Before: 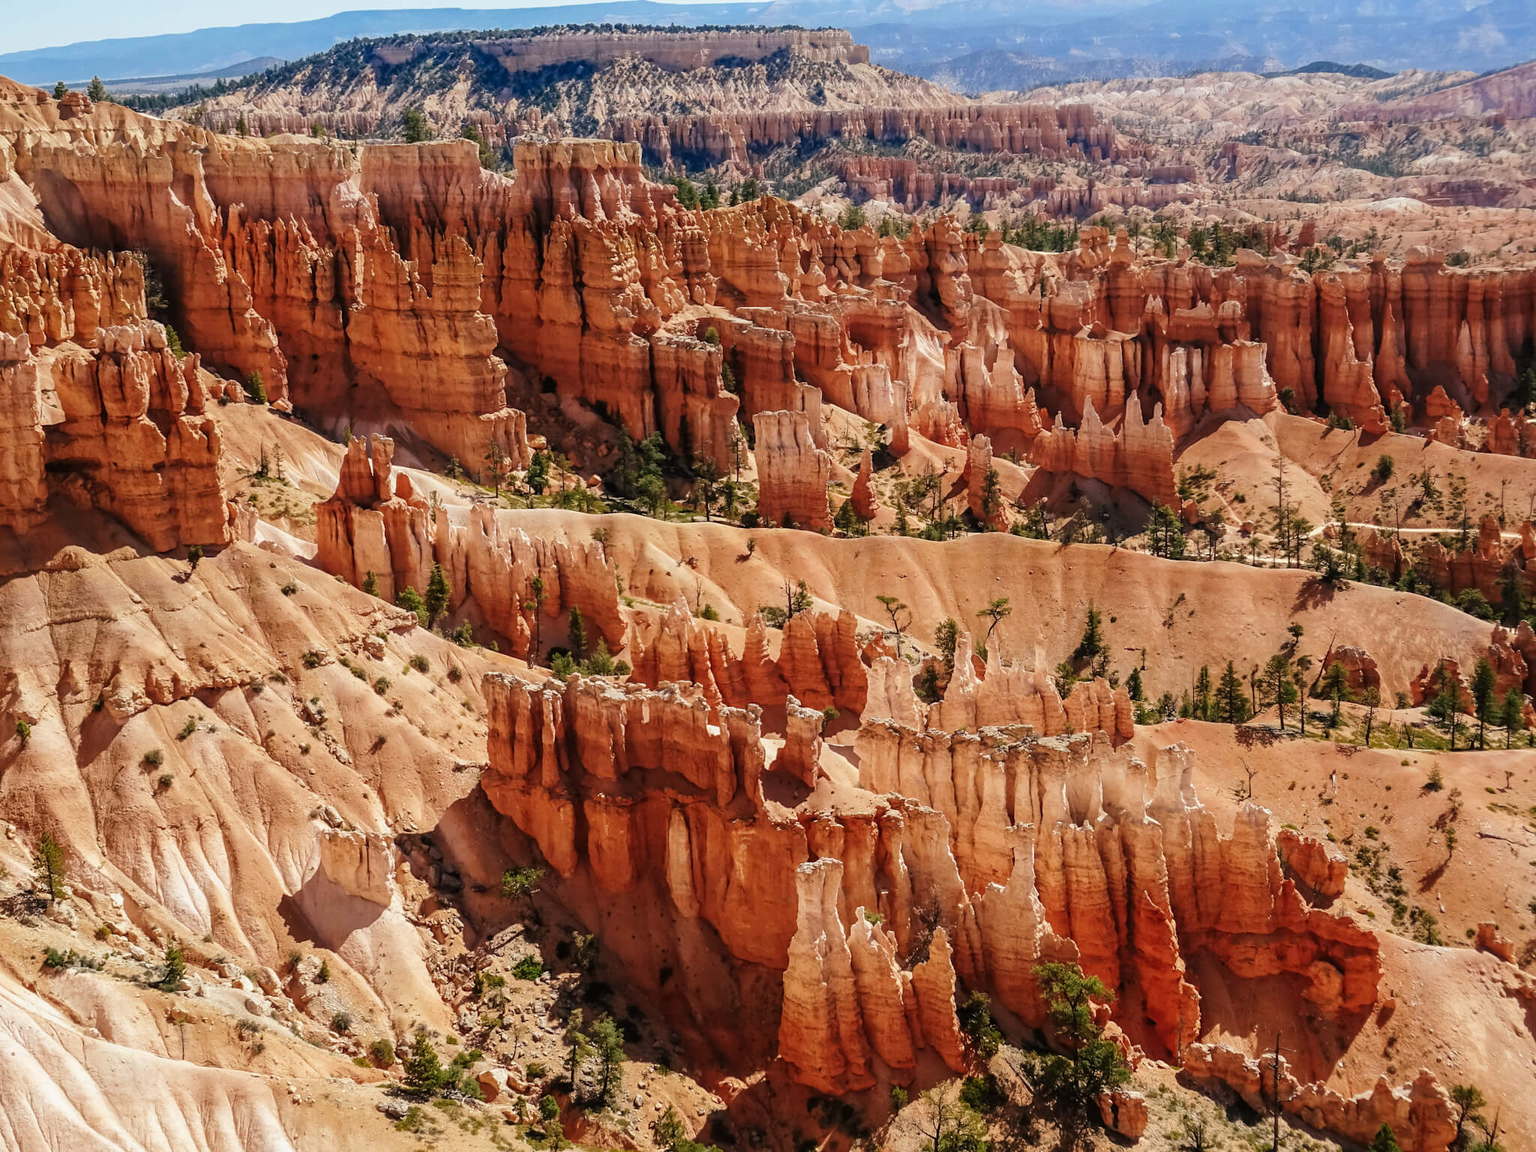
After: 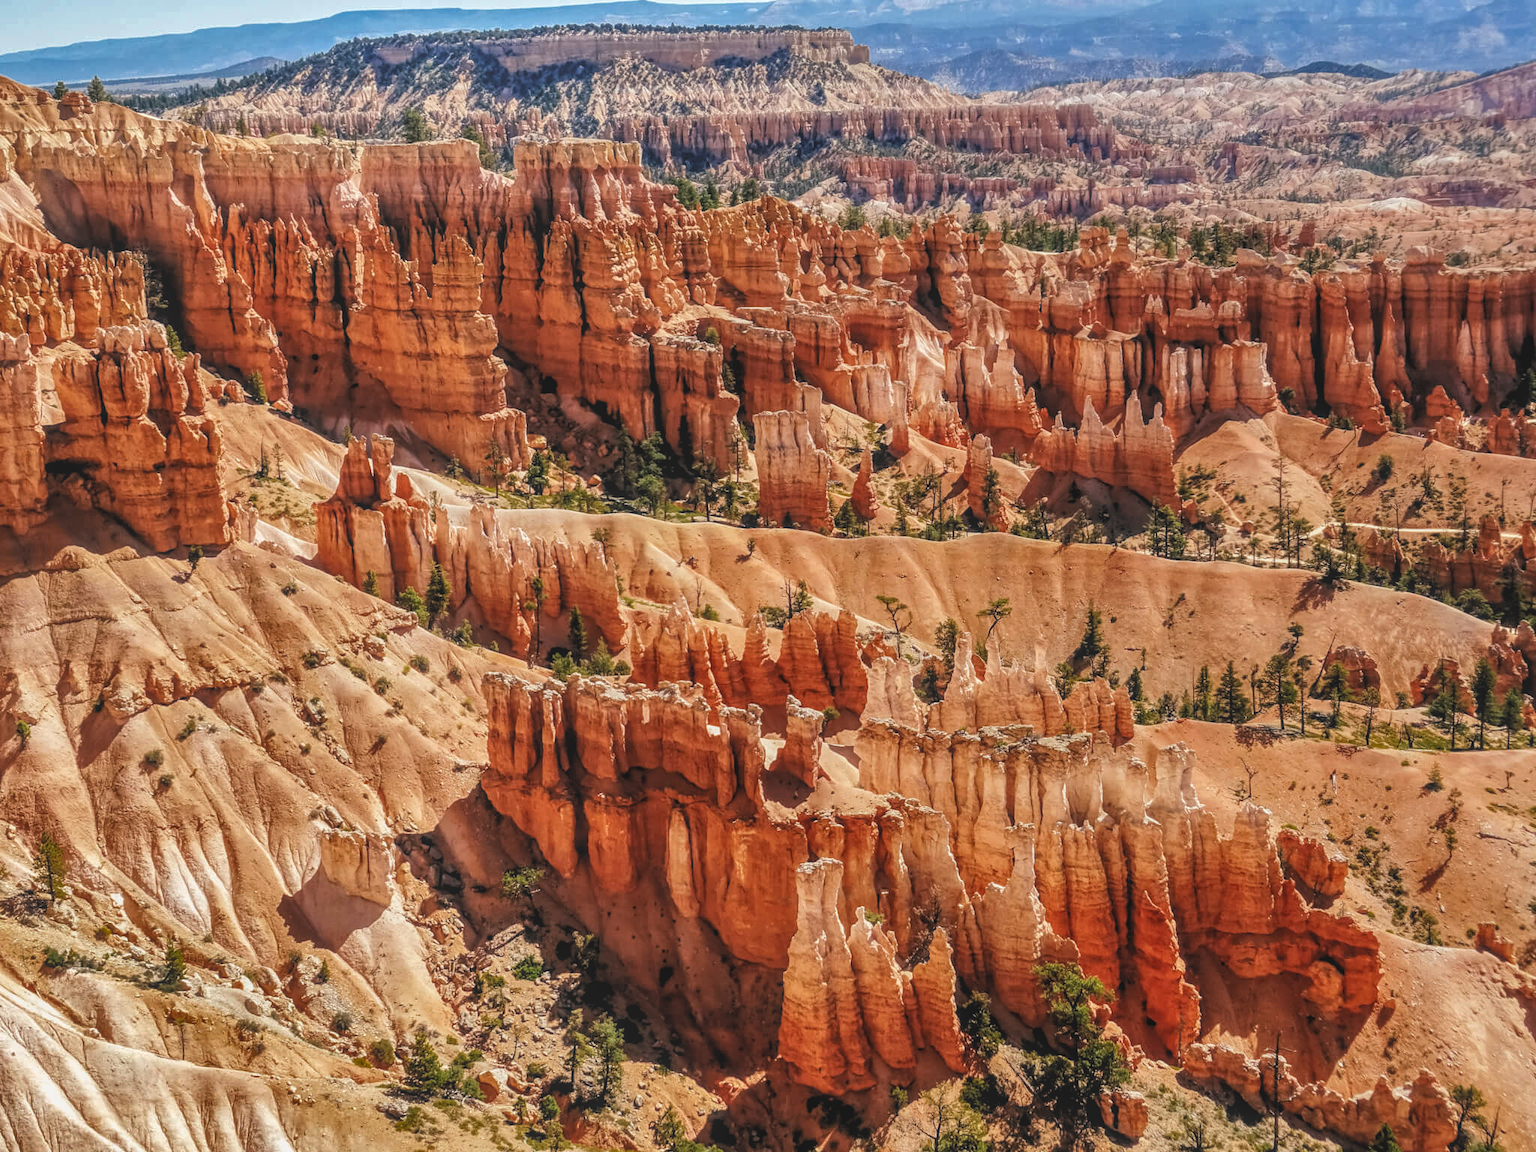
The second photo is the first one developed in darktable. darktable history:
local contrast: highlights 72%, shadows 19%, midtone range 0.198
shadows and highlights: white point adjustment -3.68, highlights -63.44, soften with gaussian
levels: levels [0.062, 0.494, 0.925]
